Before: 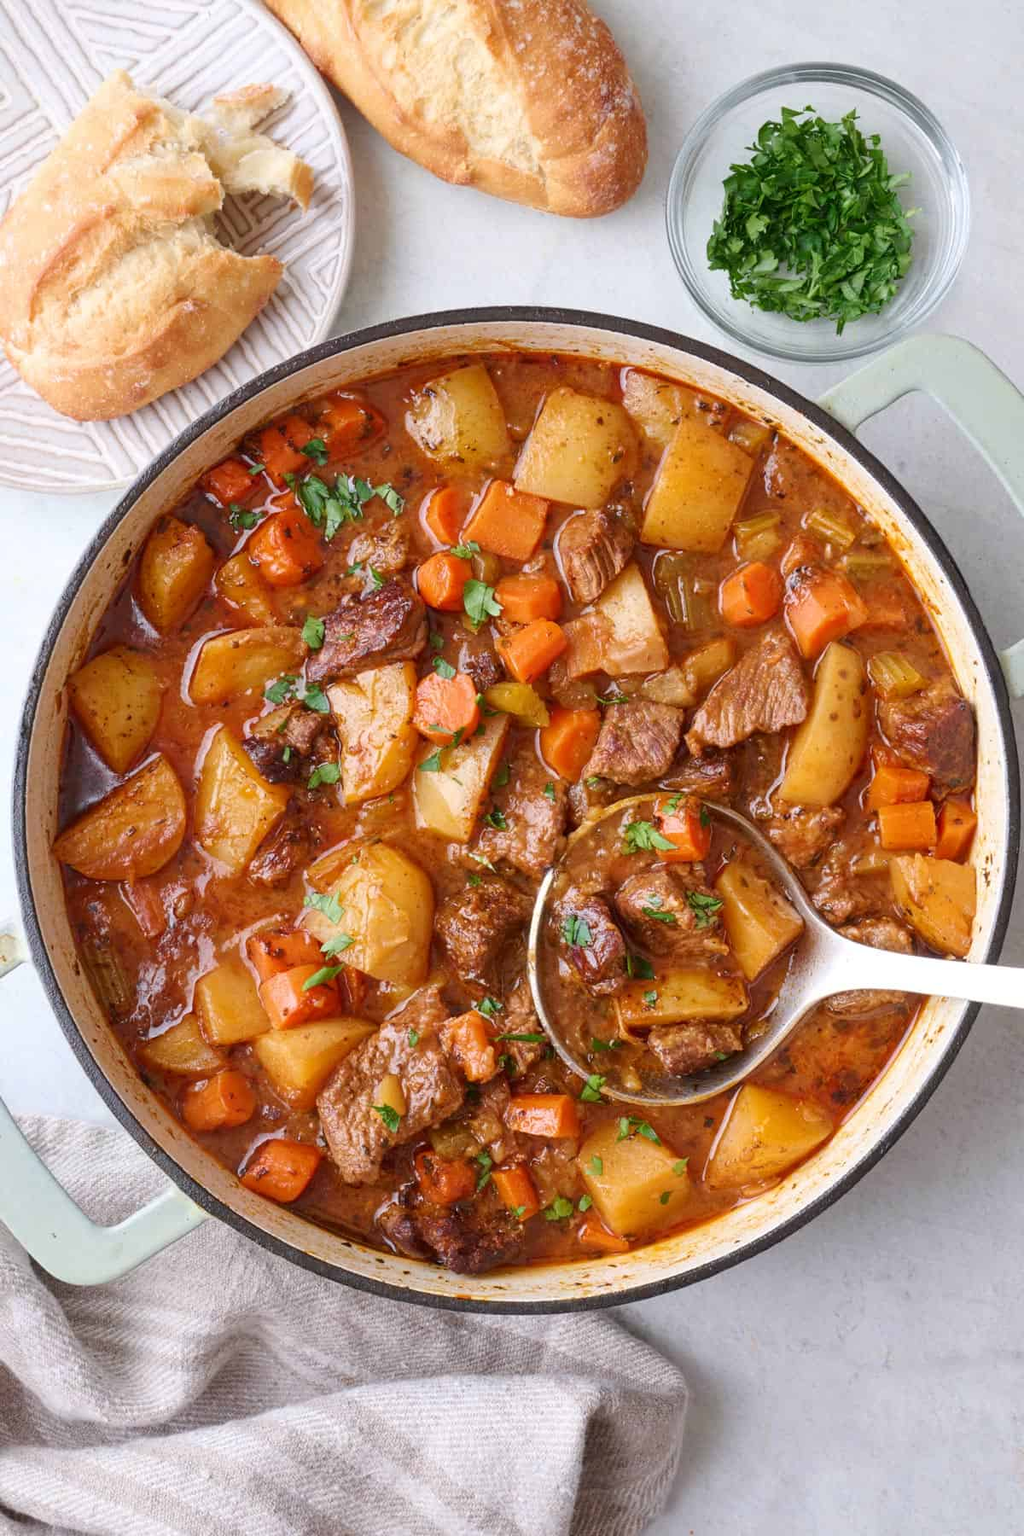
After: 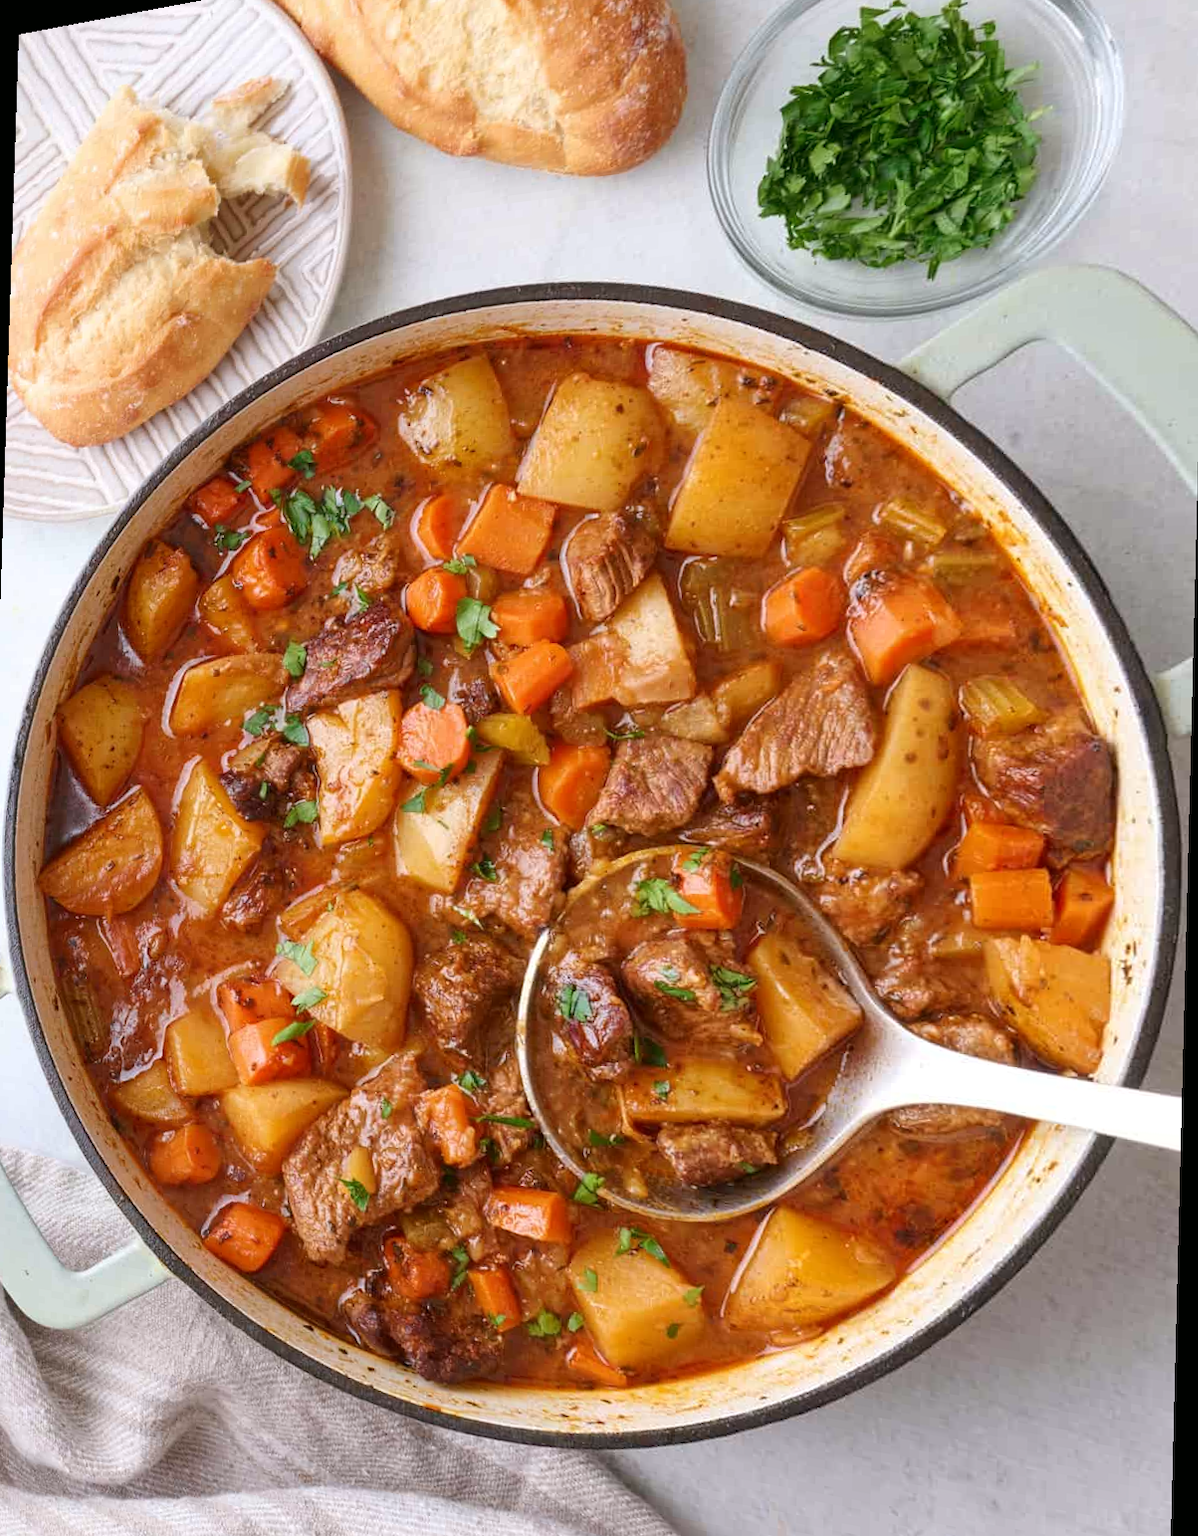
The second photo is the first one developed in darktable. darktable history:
color balance: mode lift, gamma, gain (sRGB), lift [1, 0.99, 1.01, 0.992], gamma [1, 1.037, 0.974, 0.963]
local contrast: mode bilateral grid, contrast 15, coarseness 36, detail 105%, midtone range 0.2
rotate and perspective: rotation 1.69°, lens shift (vertical) -0.023, lens shift (horizontal) -0.291, crop left 0.025, crop right 0.988, crop top 0.092, crop bottom 0.842
